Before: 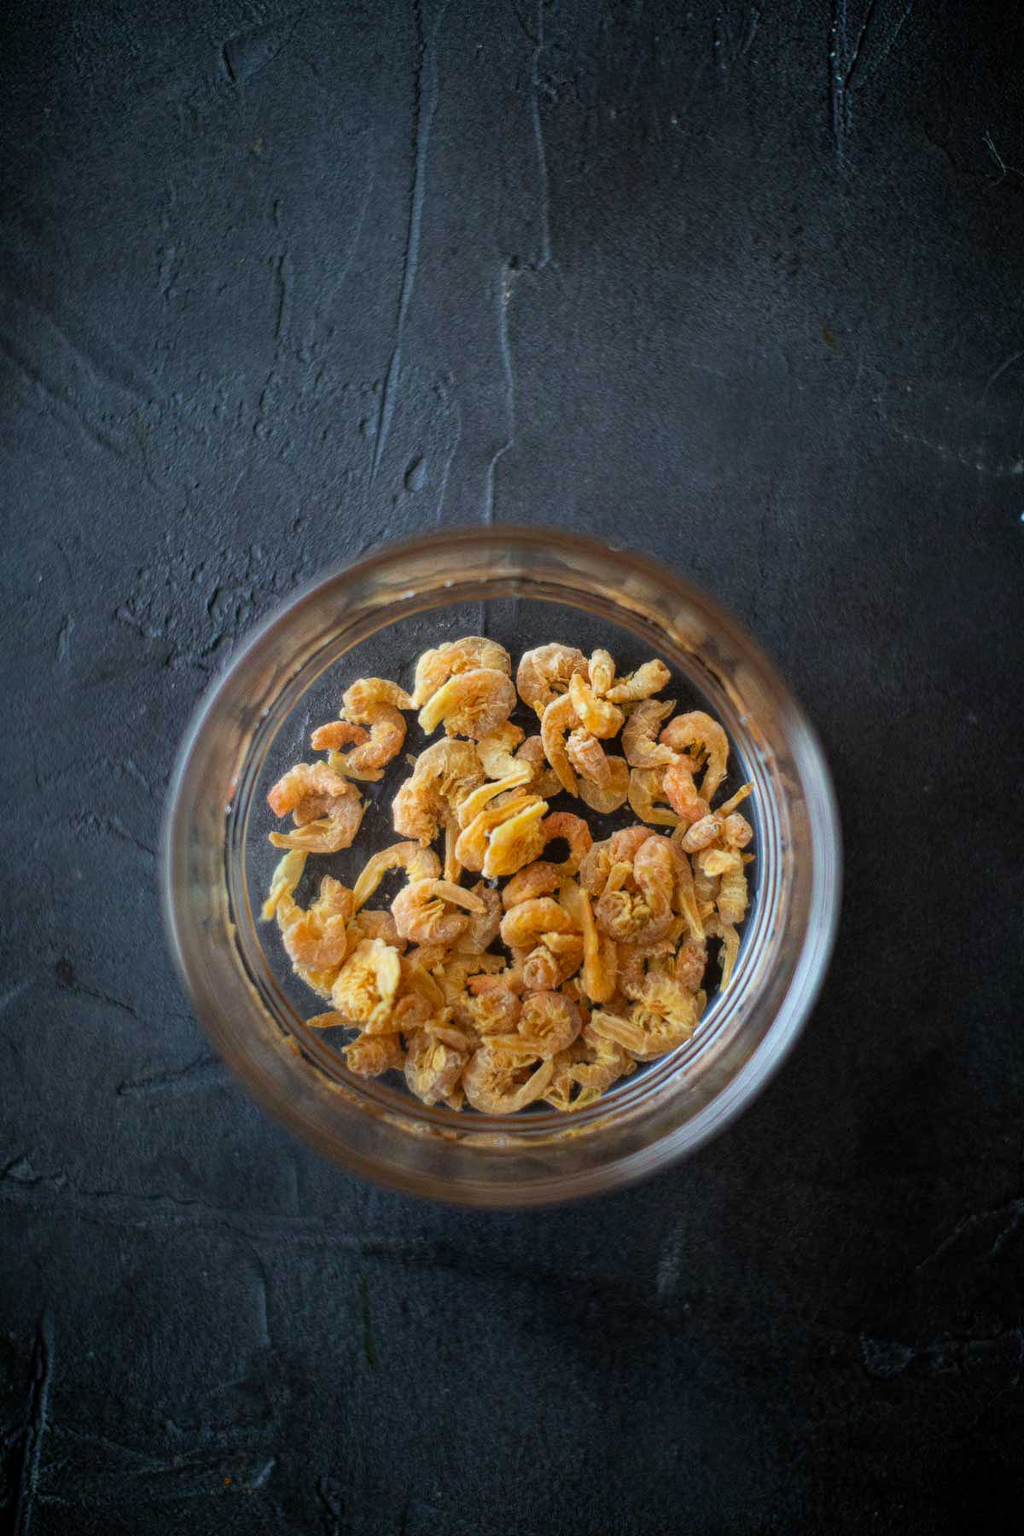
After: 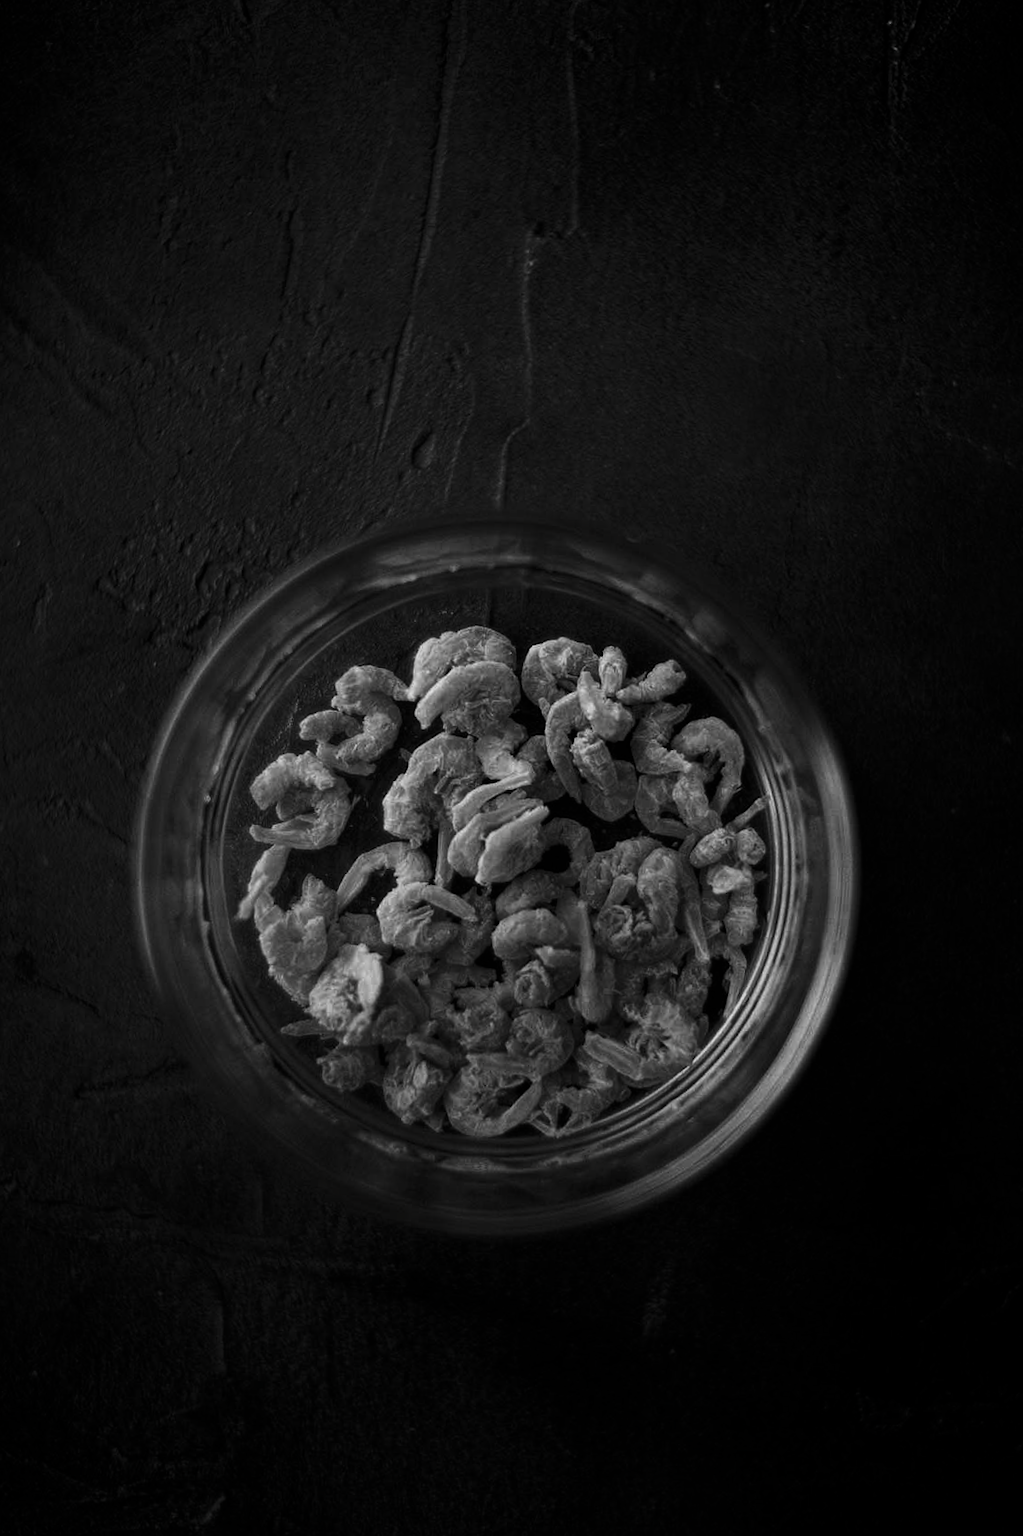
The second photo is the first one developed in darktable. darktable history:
contrast brightness saturation: contrast -0.036, brightness -0.599, saturation -0.996
color balance rgb: perceptual saturation grading › global saturation 39.031%, global vibrance 14.97%
crop and rotate: angle -2.63°
